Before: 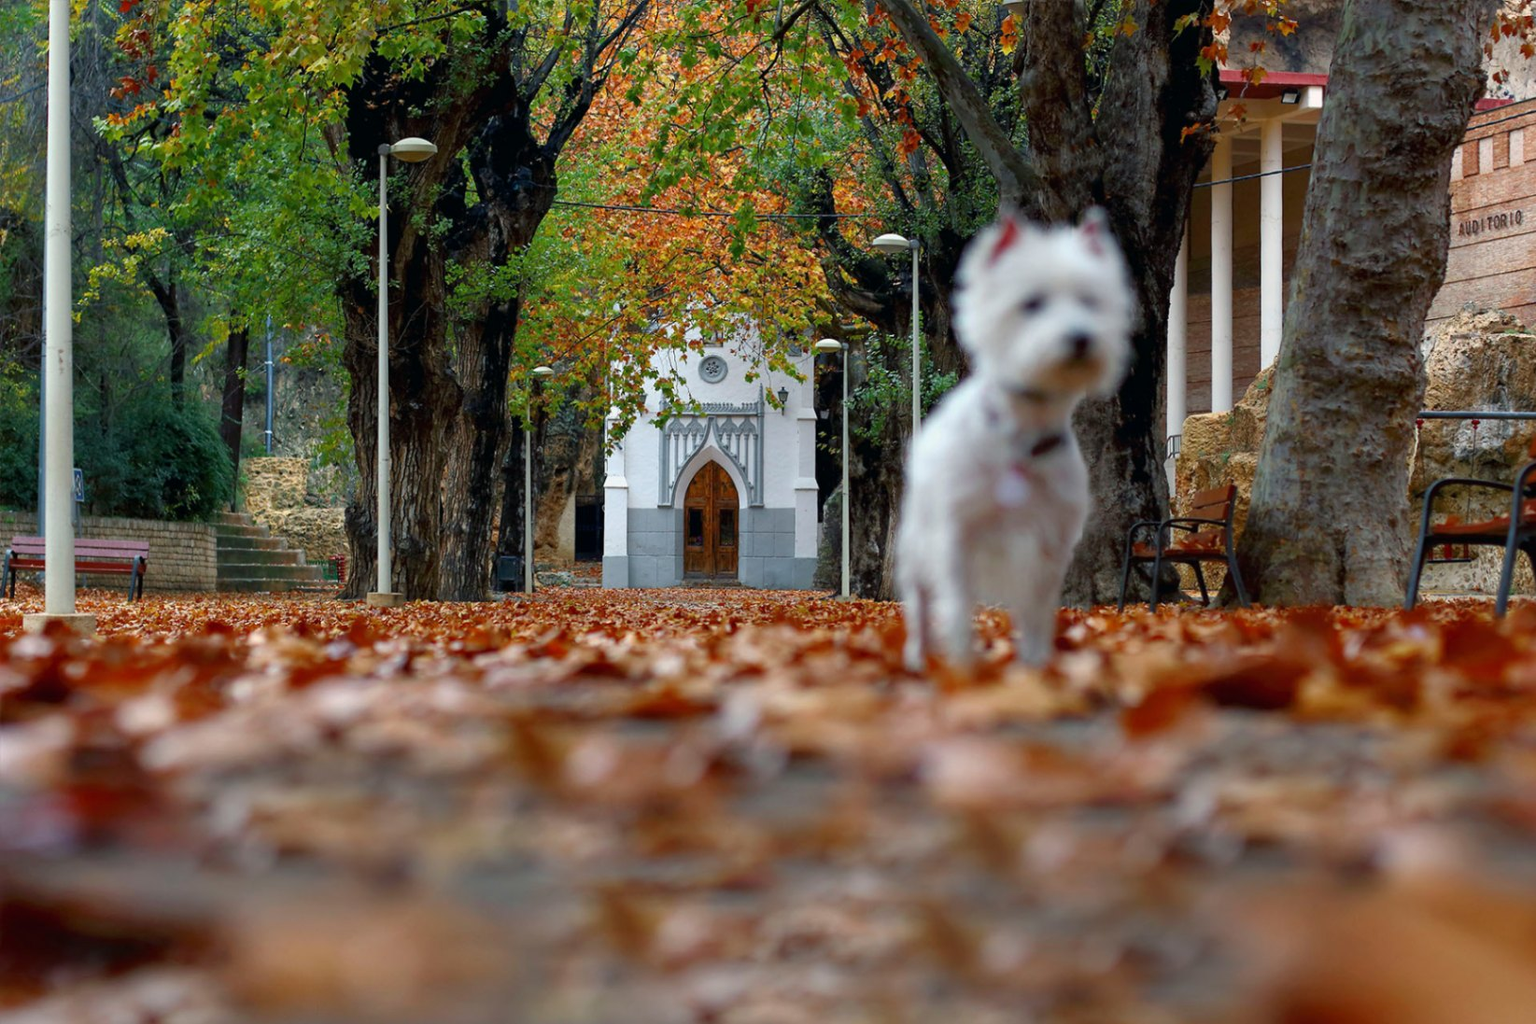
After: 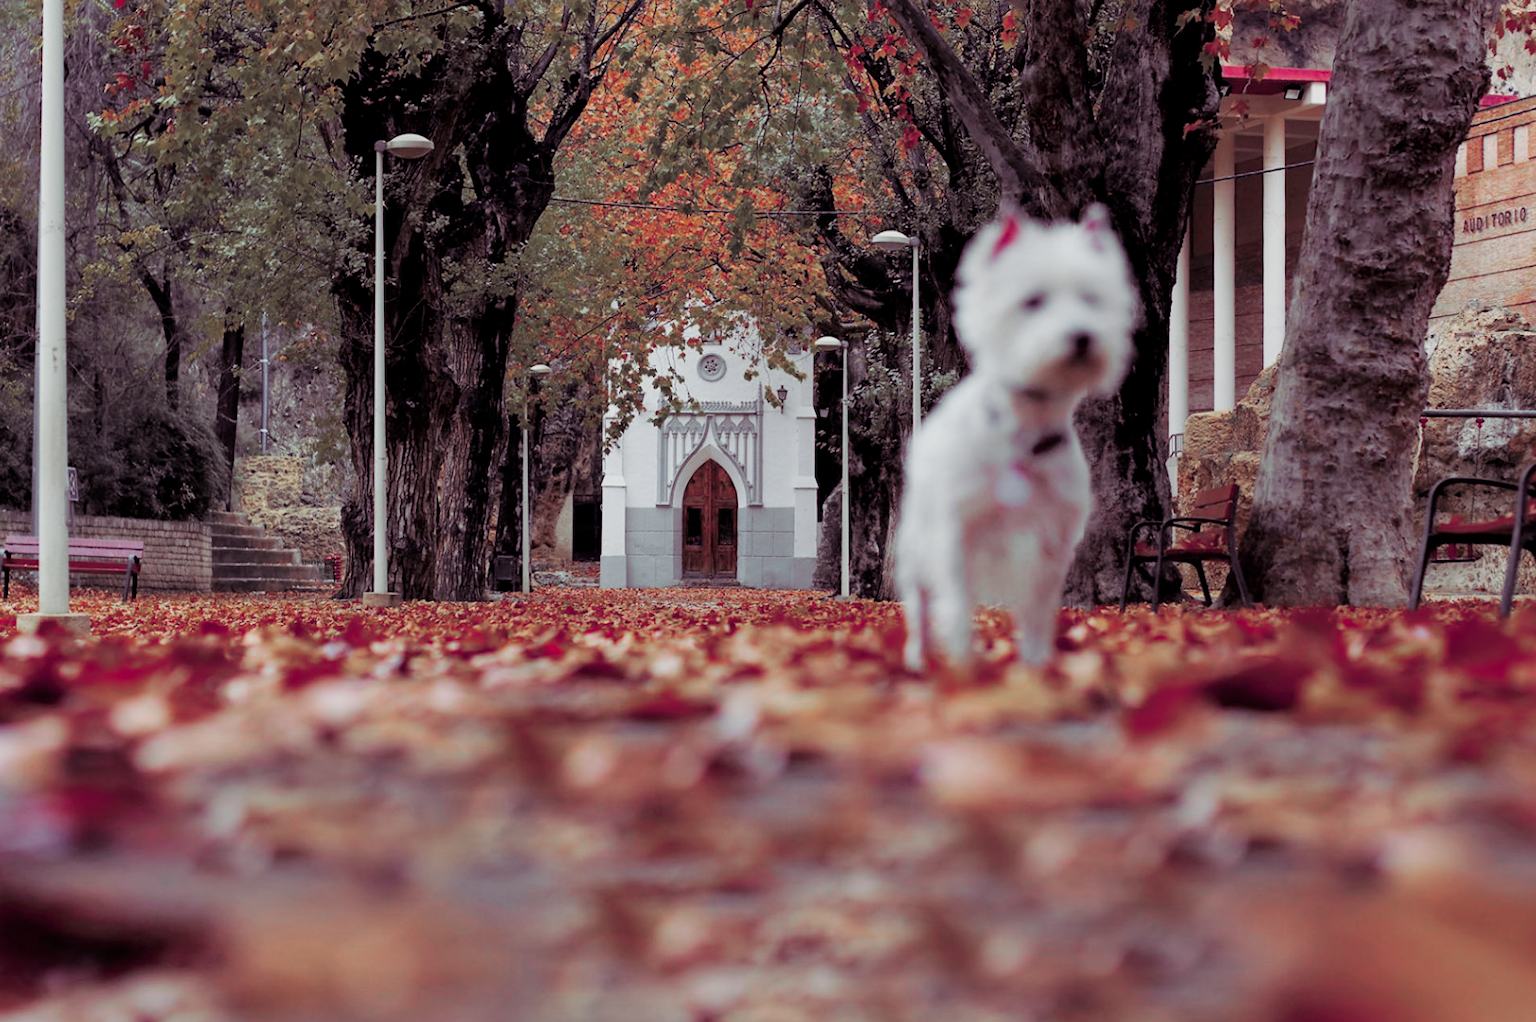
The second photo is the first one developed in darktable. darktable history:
exposure: black level correction 0.001, exposure 0.5 EV, compensate exposure bias true, compensate highlight preservation false
color zones: curves: ch0 [(0, 0.48) (0.209, 0.398) (0.305, 0.332) (0.429, 0.493) (0.571, 0.5) (0.714, 0.5) (0.857, 0.5) (1, 0.48)]; ch1 [(0, 0.736) (0.143, 0.625) (0.225, 0.371) (0.429, 0.256) (0.571, 0.241) (0.714, 0.213) (0.857, 0.48) (1, 0.736)]; ch2 [(0, 0.448) (0.143, 0.498) (0.286, 0.5) (0.429, 0.5) (0.571, 0.5) (0.714, 0.5) (0.857, 0.5) (1, 0.448)]
crop: left 0.434%, top 0.485%, right 0.244%, bottom 0.386%
split-toning: shadows › hue 316.8°, shadows › saturation 0.47, highlights › hue 201.6°, highlights › saturation 0, balance -41.97, compress 28.01%
white balance: red 0.986, blue 1.01
filmic rgb: black relative exposure -7.65 EV, white relative exposure 4.56 EV, hardness 3.61
